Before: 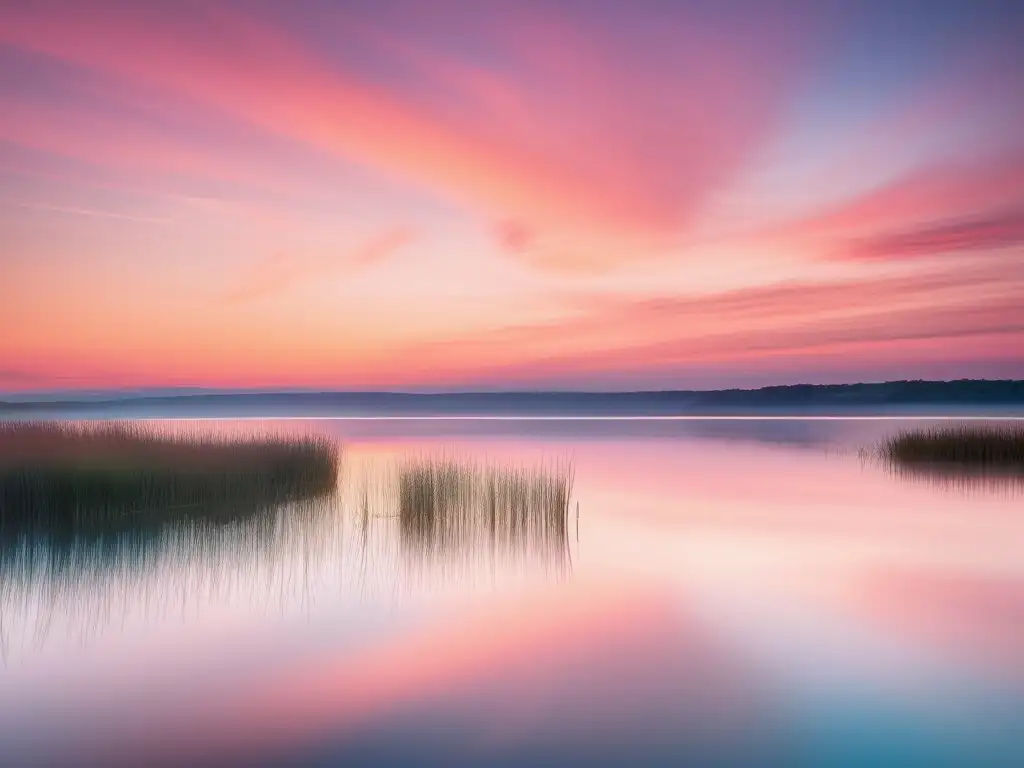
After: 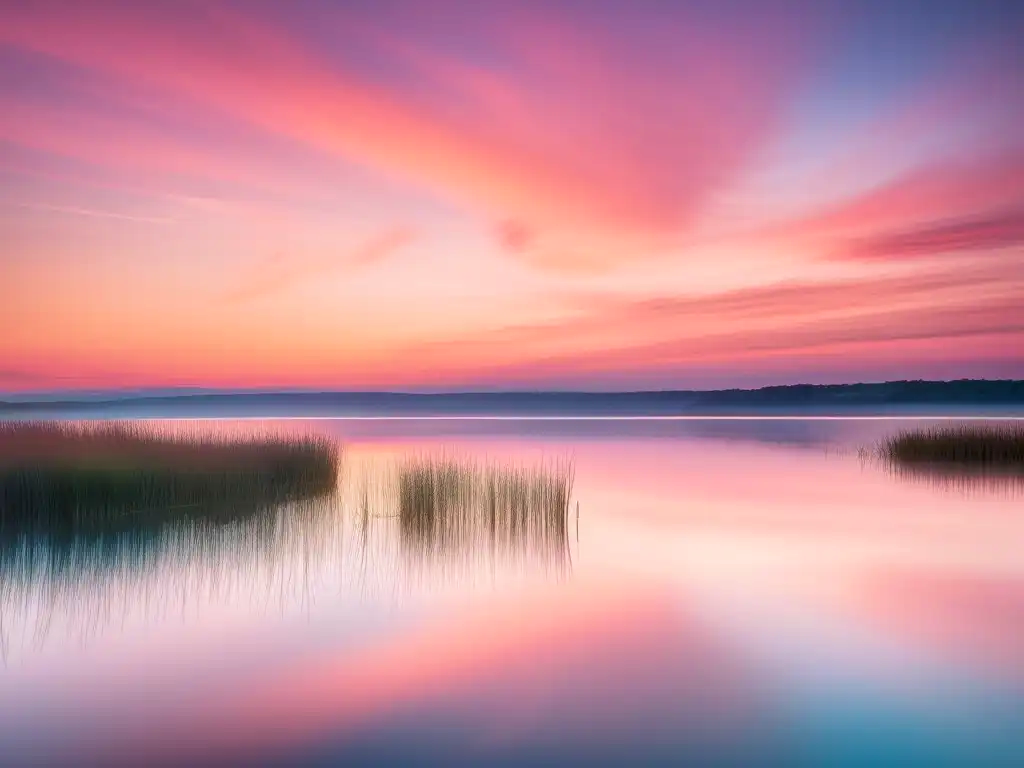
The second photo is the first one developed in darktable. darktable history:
local contrast: highlights 101%, shadows 99%, detail 120%, midtone range 0.2
velvia: on, module defaults
